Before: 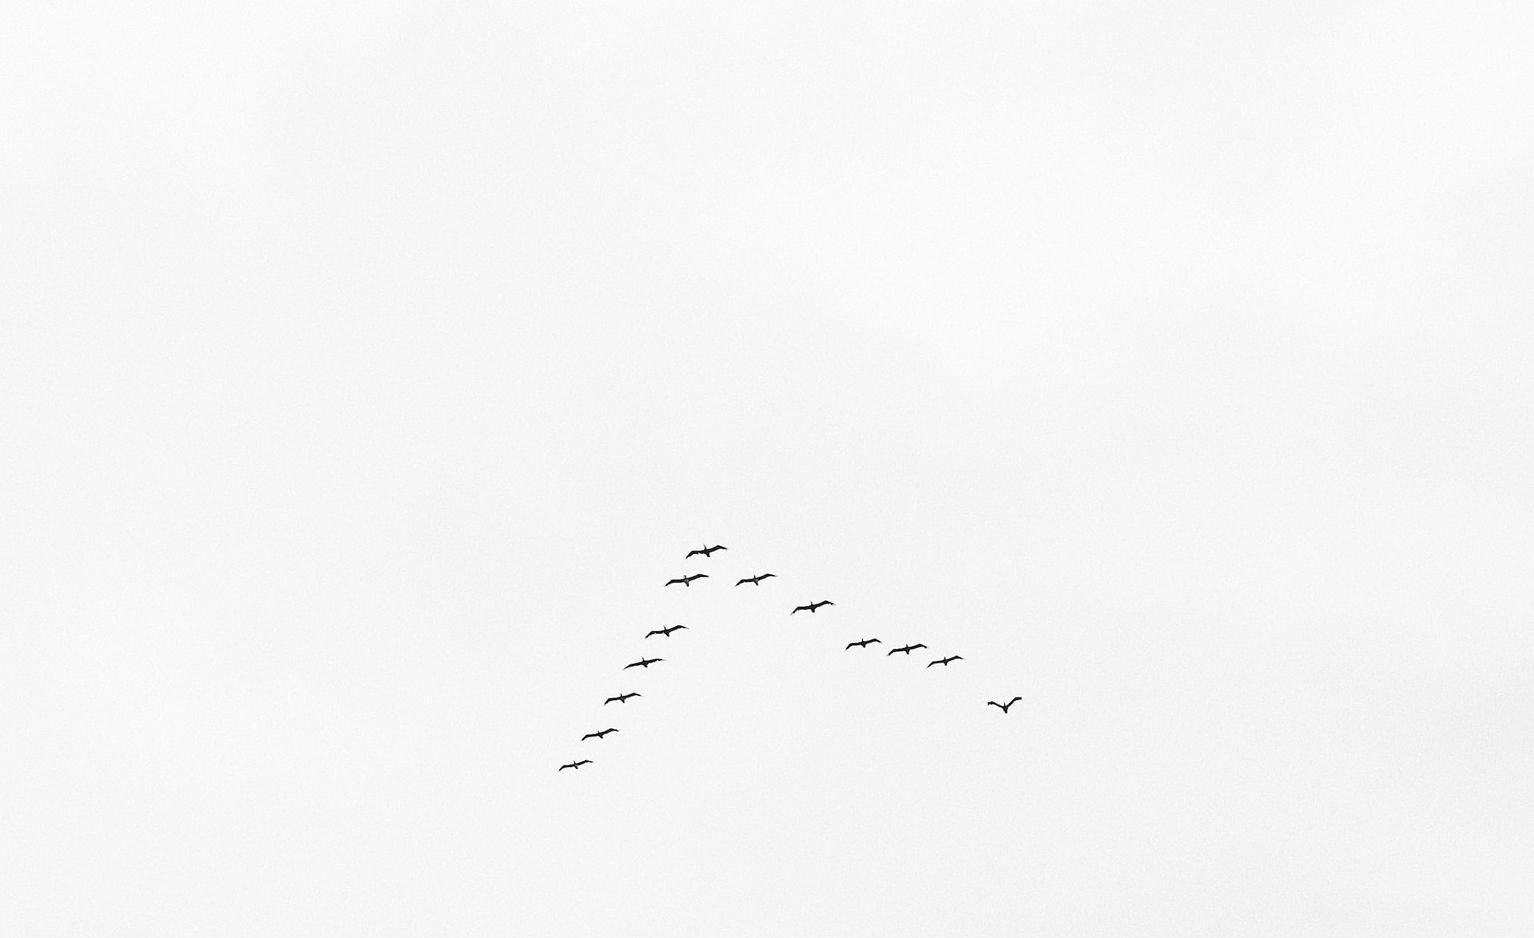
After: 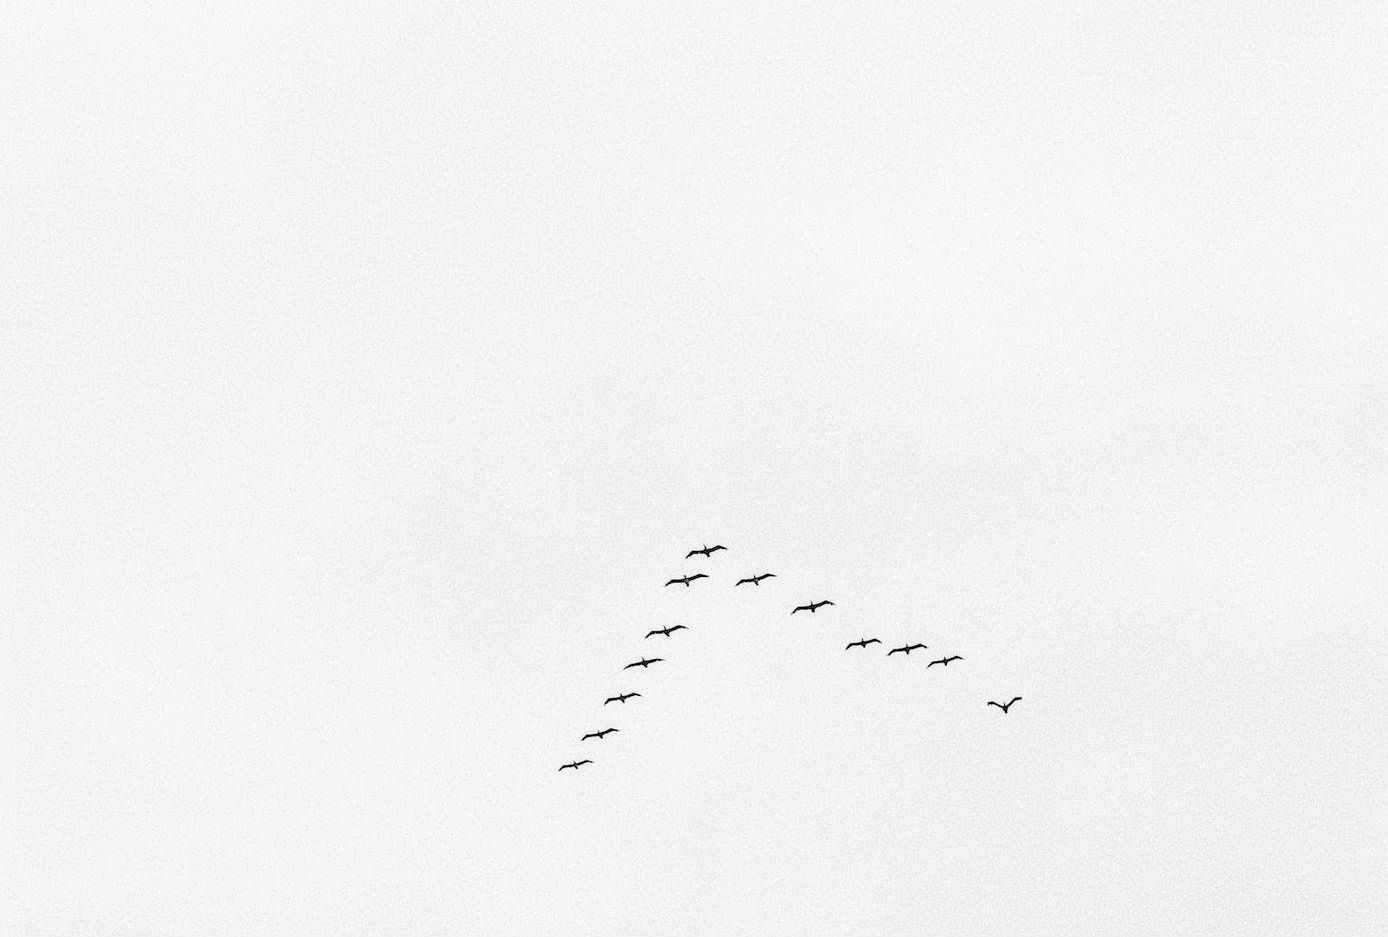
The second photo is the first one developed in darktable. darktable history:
color correction: highlights a* 19.59, highlights b* 27.49, shadows a* 3.46, shadows b* -17.28, saturation 0.73
crop: right 9.509%, bottom 0.031%
local contrast: detail 130%
sharpen: radius 5.325, amount 0.312, threshold 26.433
monochrome: size 1
